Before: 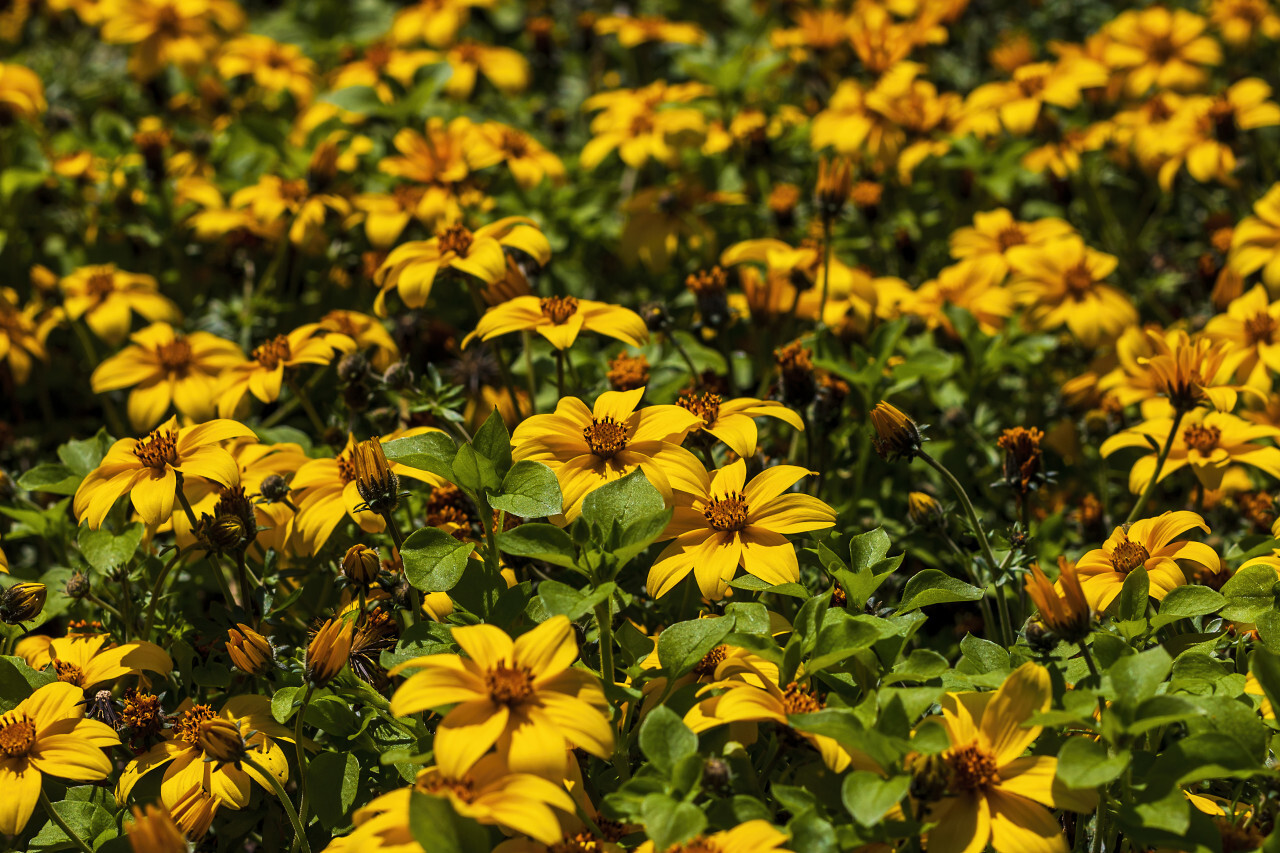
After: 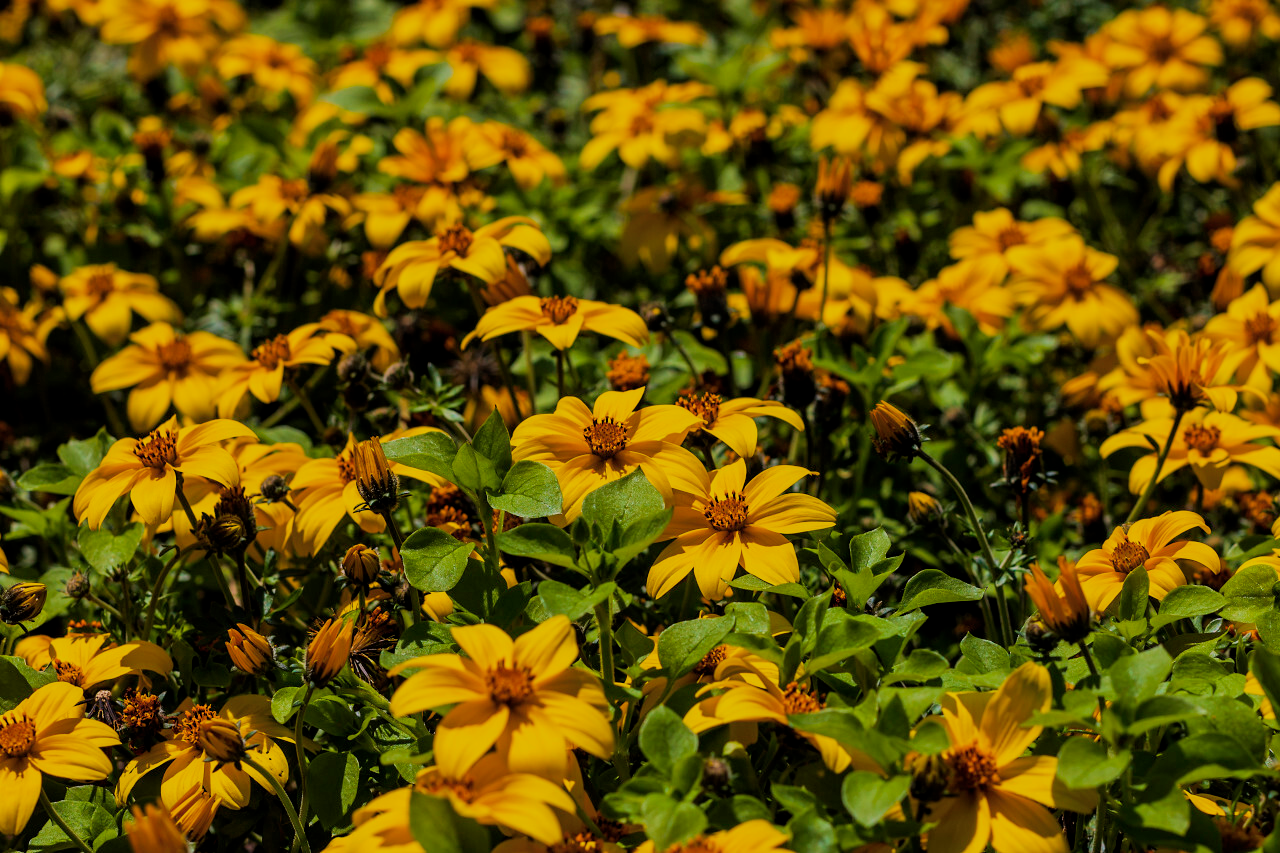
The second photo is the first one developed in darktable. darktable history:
filmic rgb: middle gray luminance 18.26%, black relative exposure -10.51 EV, white relative exposure 3.42 EV, target black luminance 0%, hardness 6.02, latitude 98.88%, contrast 0.85, shadows ↔ highlights balance 0.547%, color science v6 (2022), iterations of high-quality reconstruction 0
